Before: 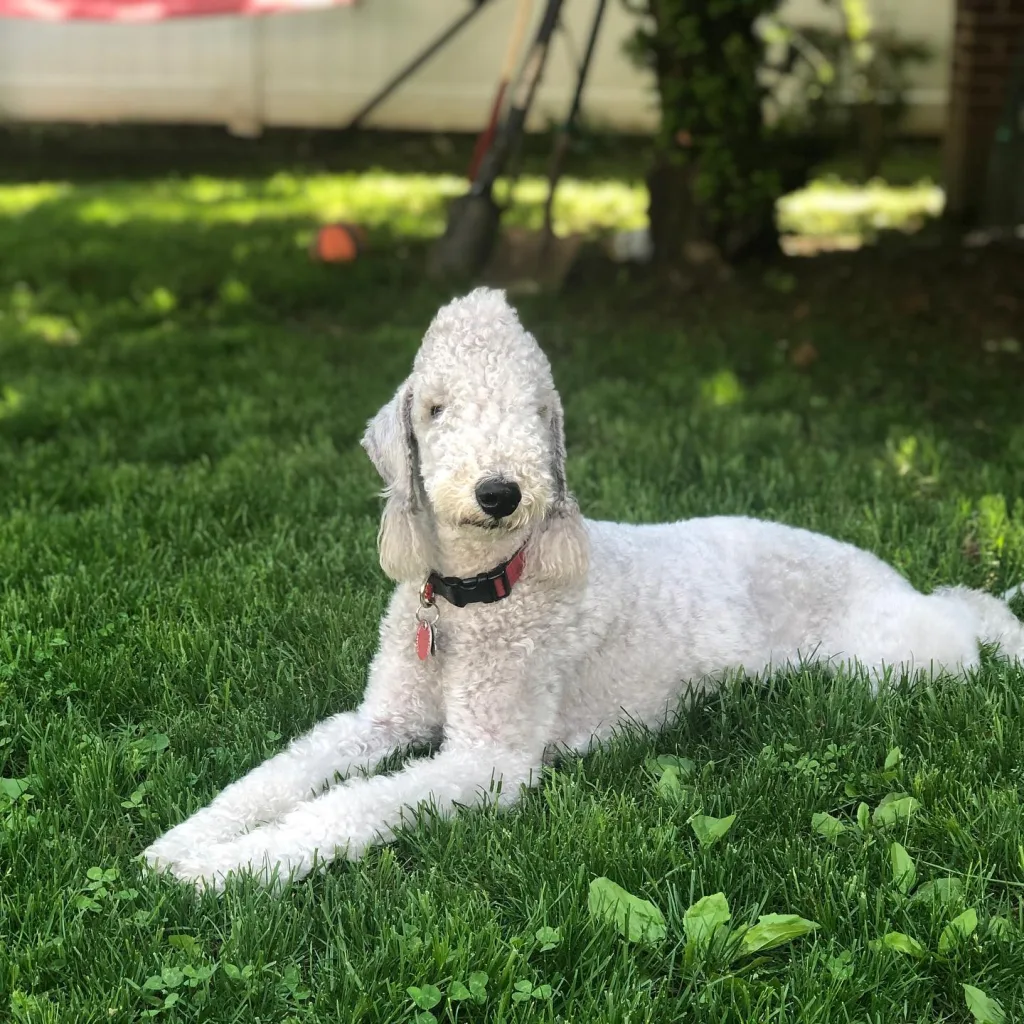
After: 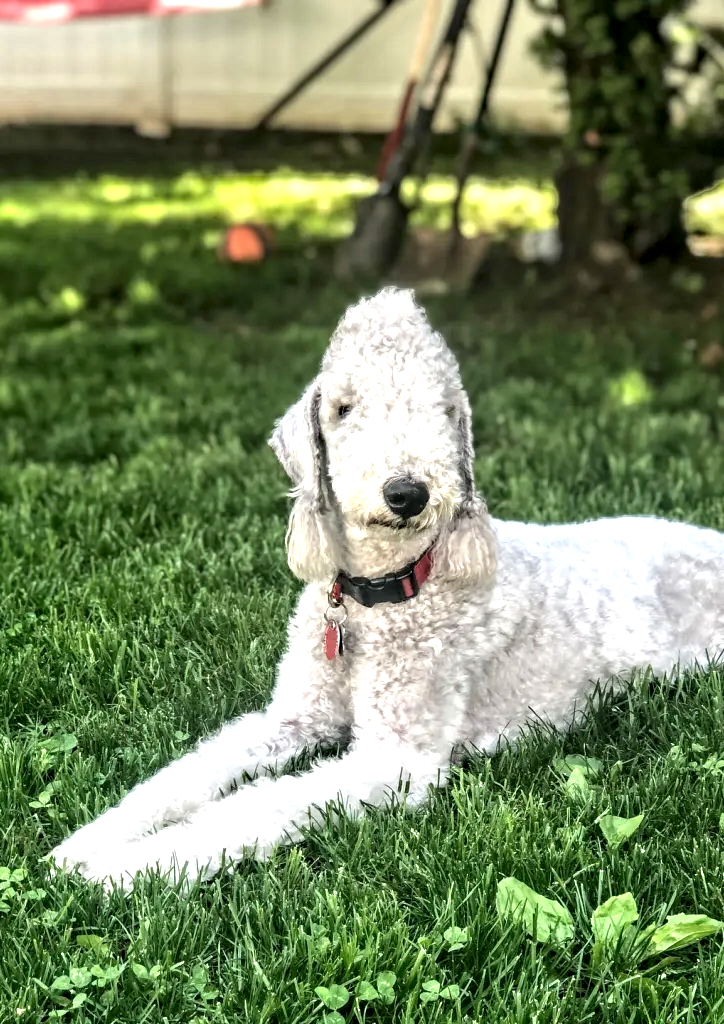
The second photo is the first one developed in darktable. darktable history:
contrast equalizer: y [[0.511, 0.558, 0.631, 0.632, 0.559, 0.512], [0.5 ×6], [0.5 ×6], [0 ×6], [0 ×6]]
exposure: black level correction 0.001, exposure 0.5 EV, compensate exposure bias true, compensate highlight preservation false
crop and rotate: left 9.061%, right 20.142%
local contrast: on, module defaults
